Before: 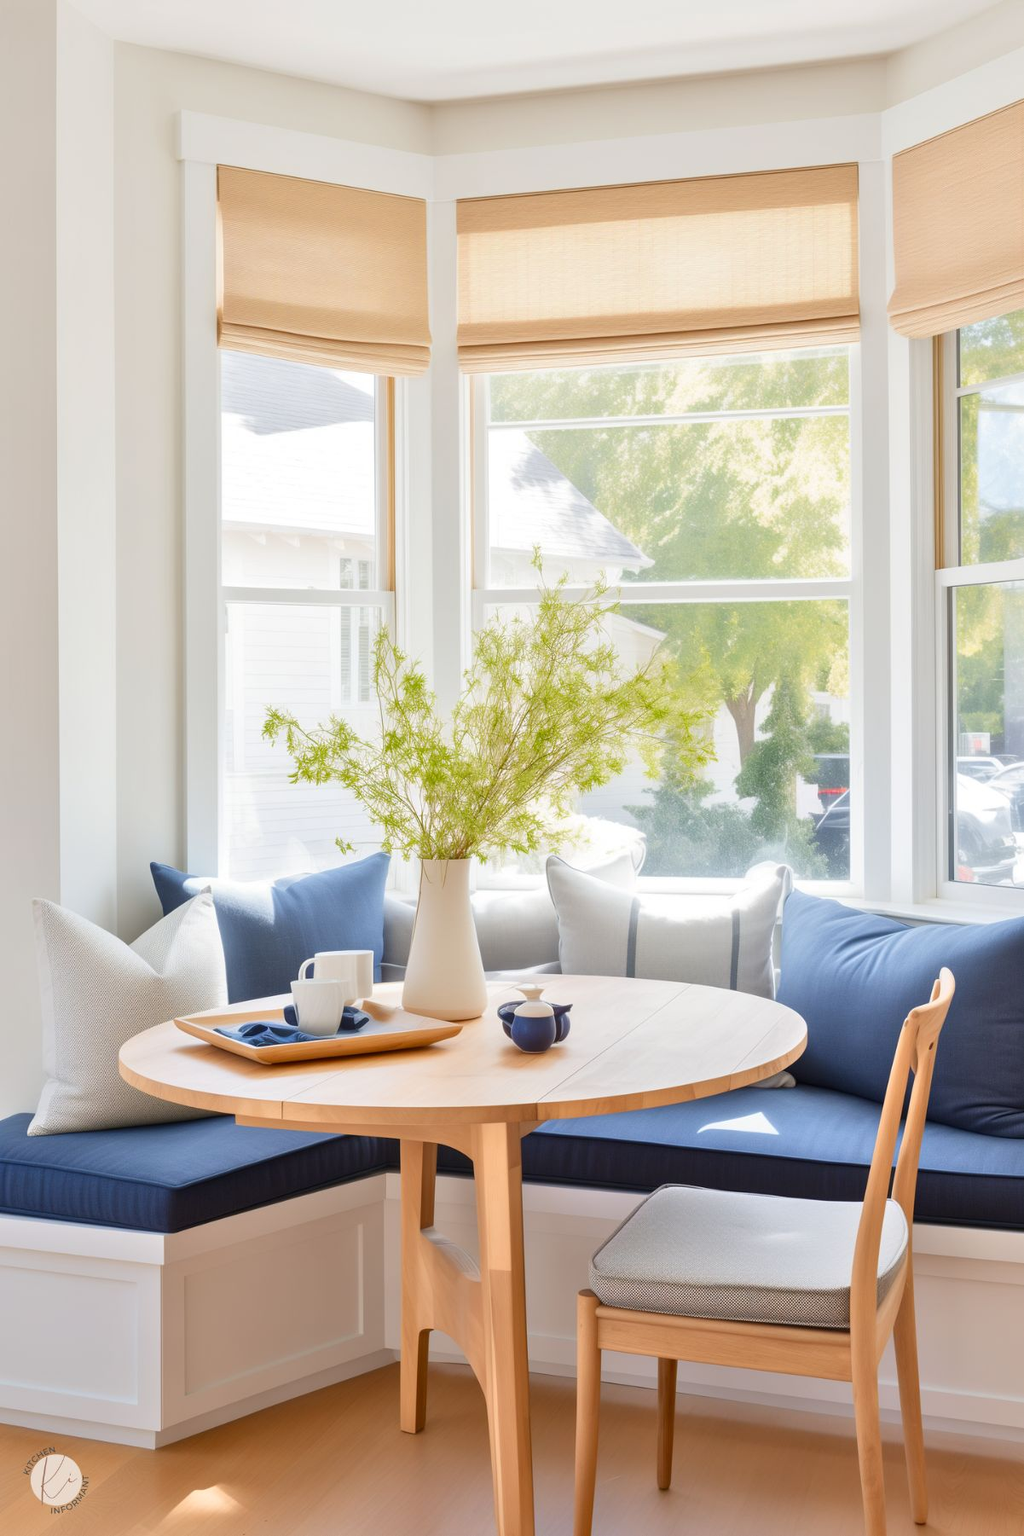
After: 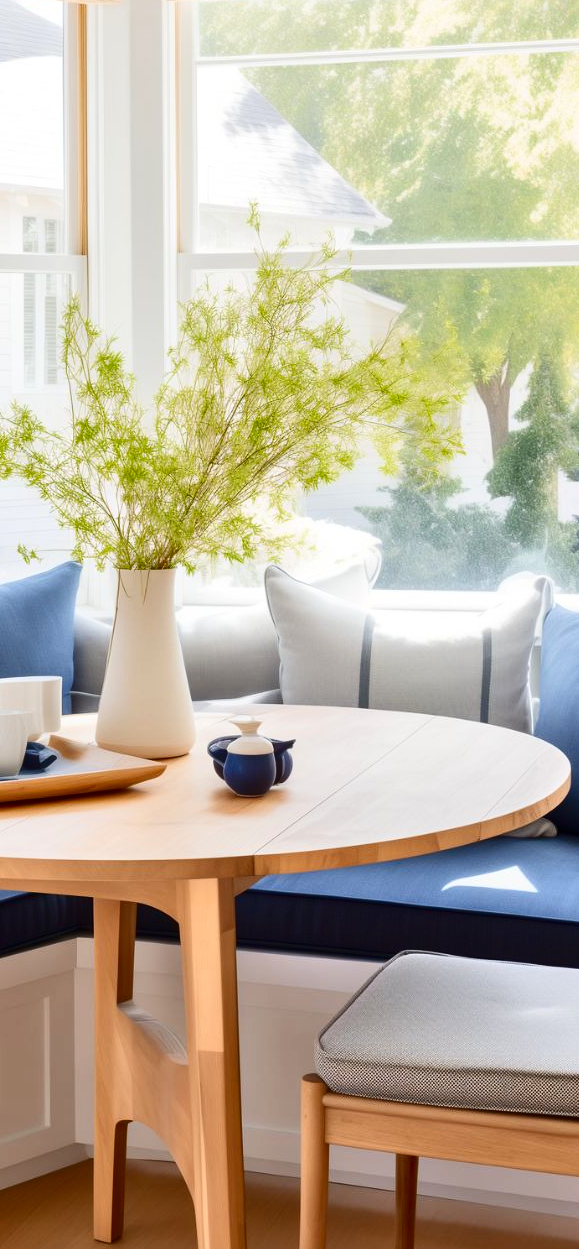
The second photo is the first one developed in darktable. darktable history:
contrast brightness saturation: contrast 0.196, brightness -0.107, saturation 0.096
crop: left 31.327%, top 24.321%, right 20.433%, bottom 6.293%
